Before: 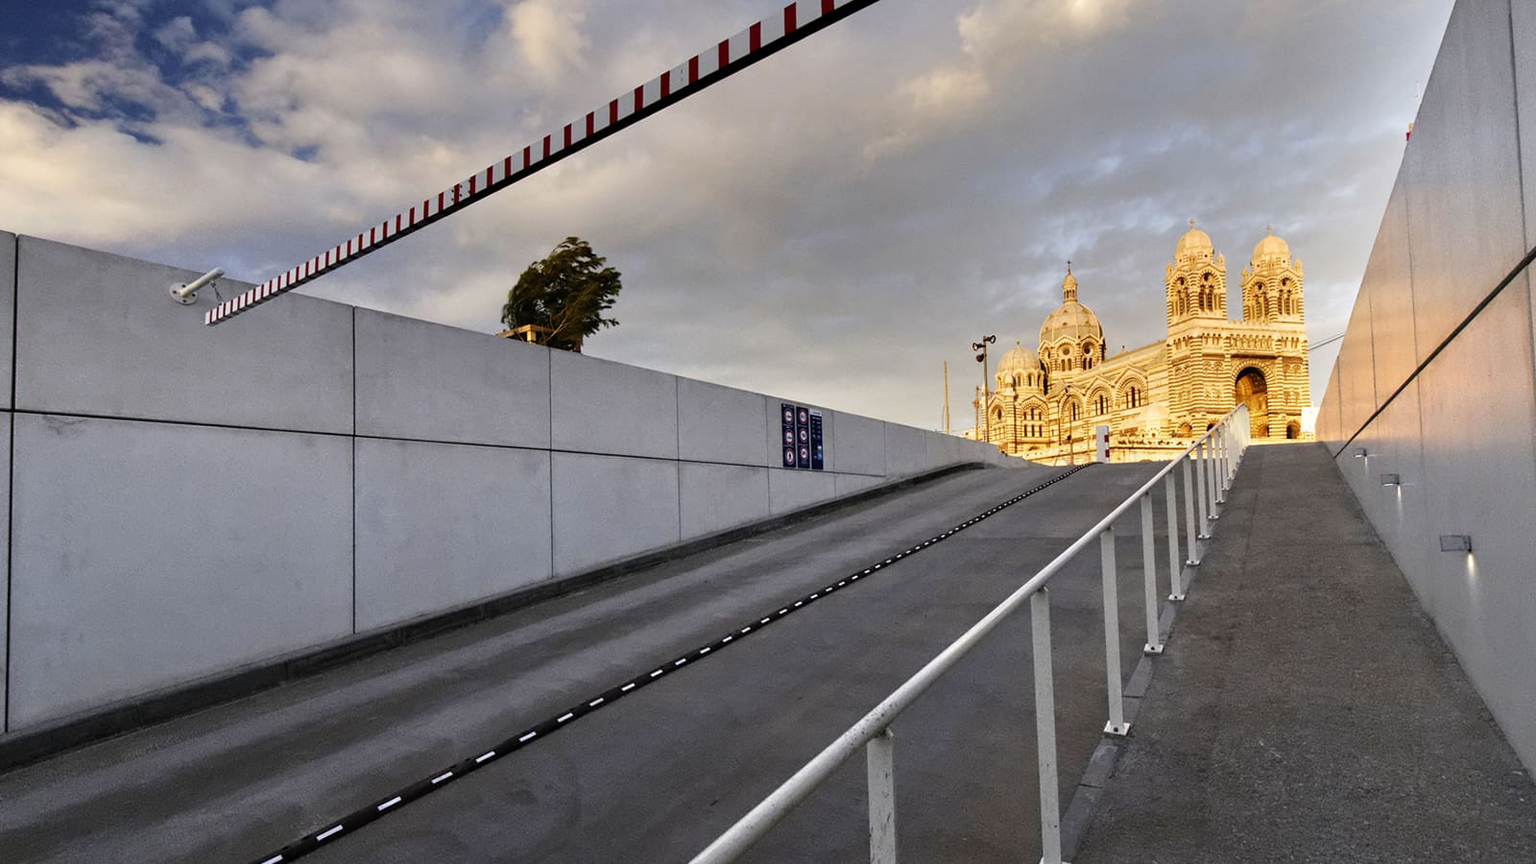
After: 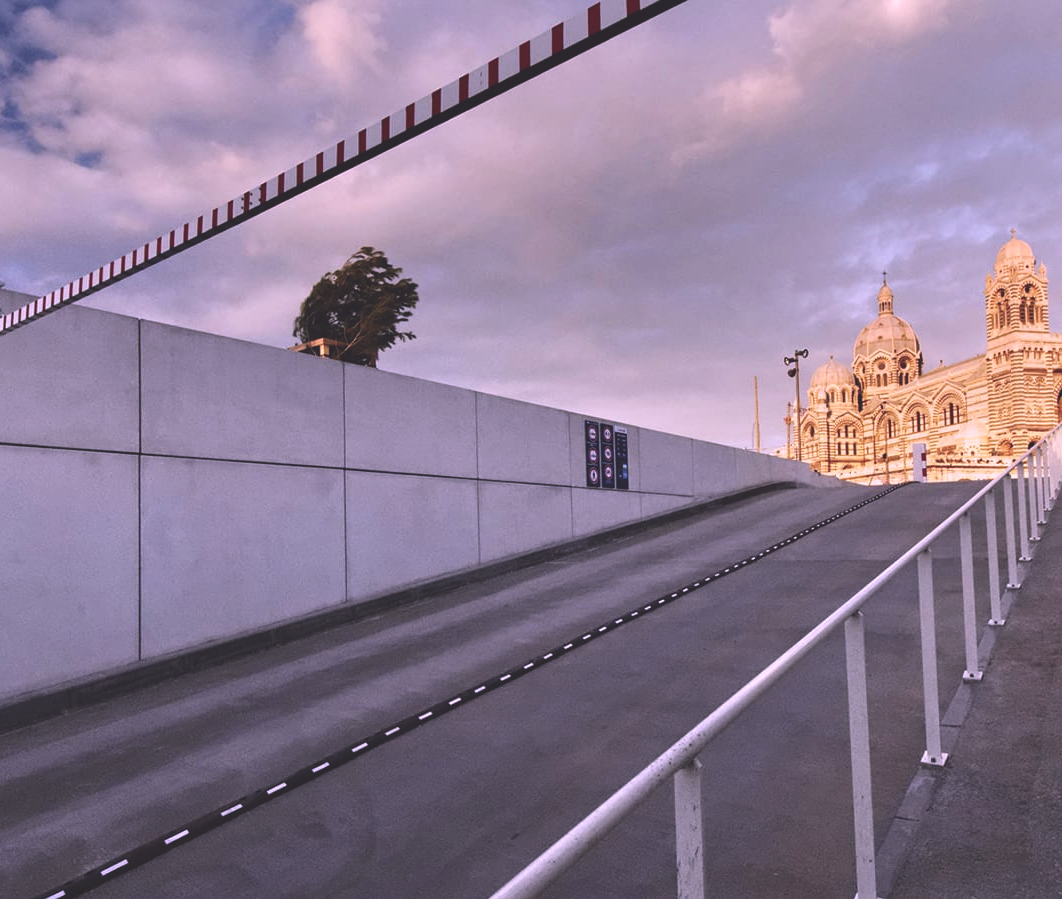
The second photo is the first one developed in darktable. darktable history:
color correction: highlights a* 16.08, highlights b* -20.13
exposure: black level correction -0.023, exposure -0.03 EV, compensate exposure bias true, compensate highlight preservation false
crop and rotate: left 14.339%, right 19.226%
contrast brightness saturation: contrast 0.054
